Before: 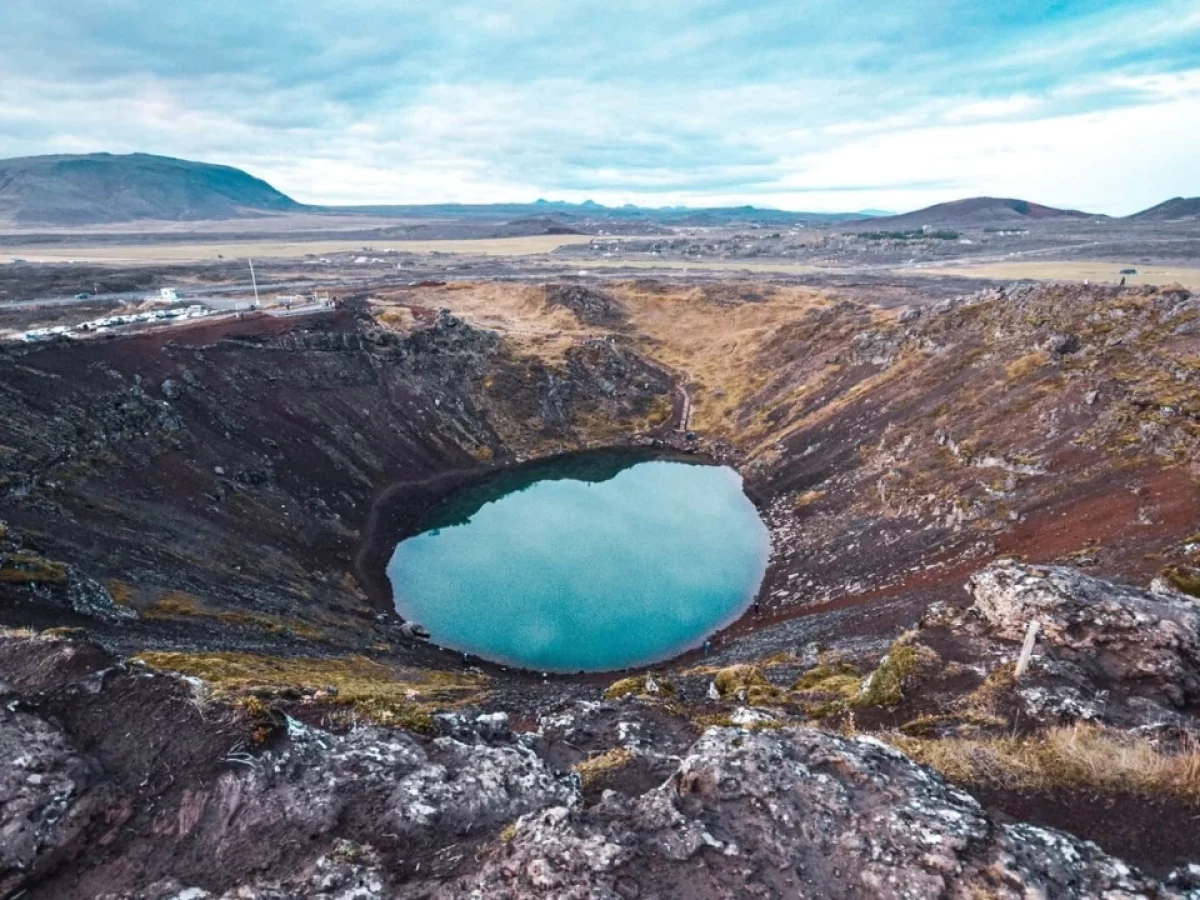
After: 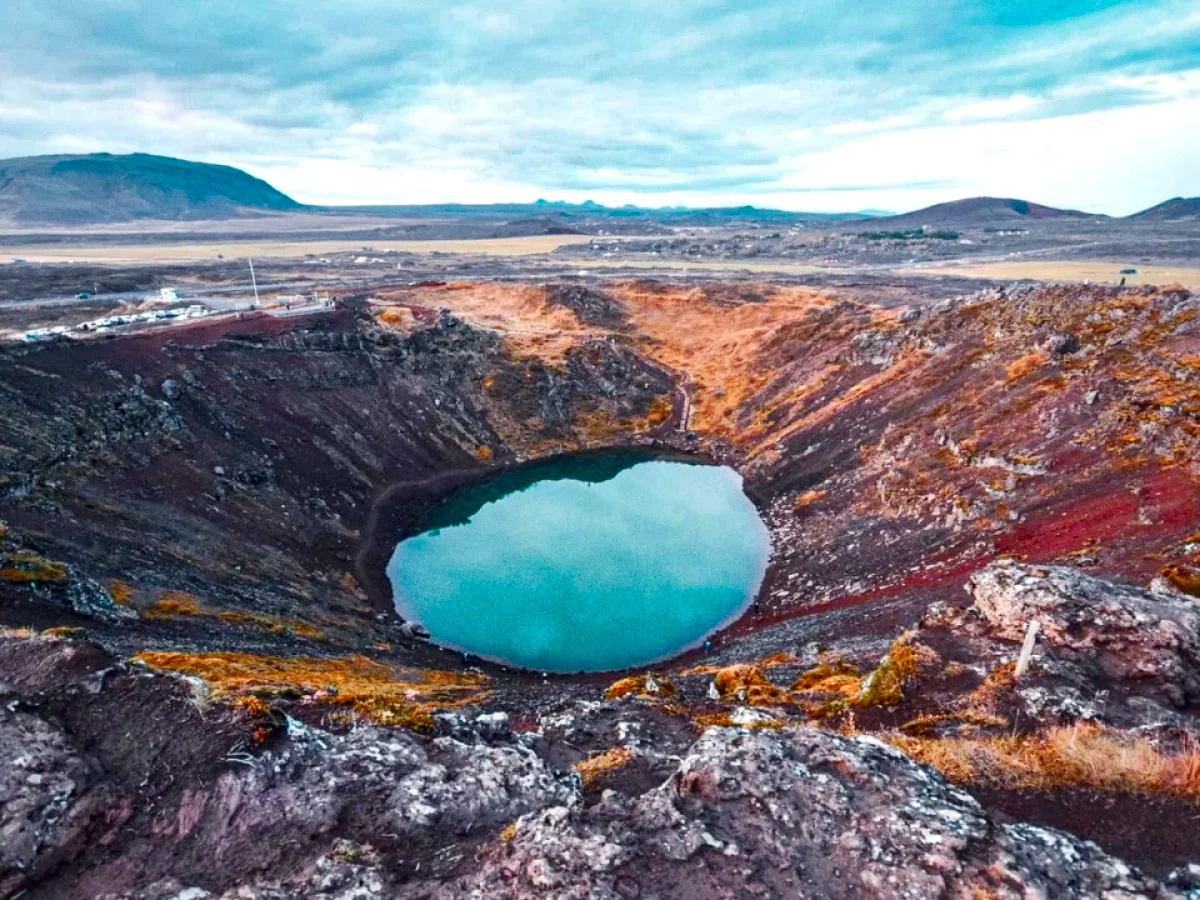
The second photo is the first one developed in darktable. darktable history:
local contrast: mode bilateral grid, contrast 20, coarseness 50, detail 150%, midtone range 0.2
grain: coarseness 0.09 ISO, strength 10%
color zones: curves: ch1 [(0.24, 0.629) (0.75, 0.5)]; ch2 [(0.255, 0.454) (0.745, 0.491)], mix 102.12%
color balance rgb: perceptual saturation grading › global saturation 35%, perceptual saturation grading › highlights -25%, perceptual saturation grading › shadows 50%
